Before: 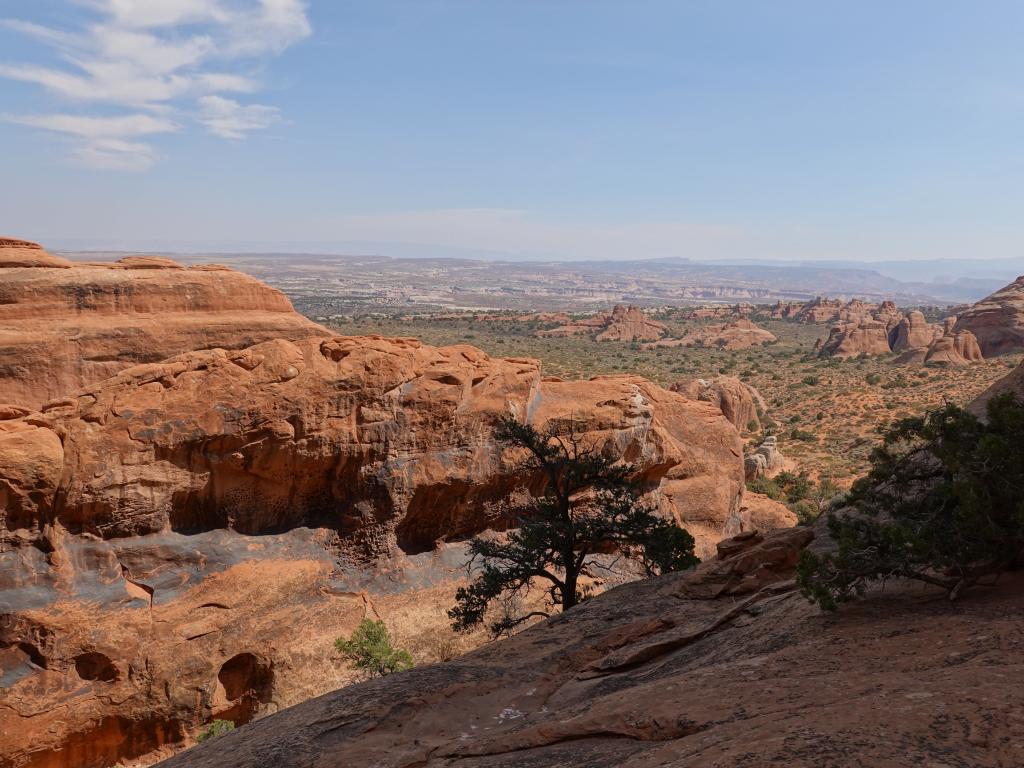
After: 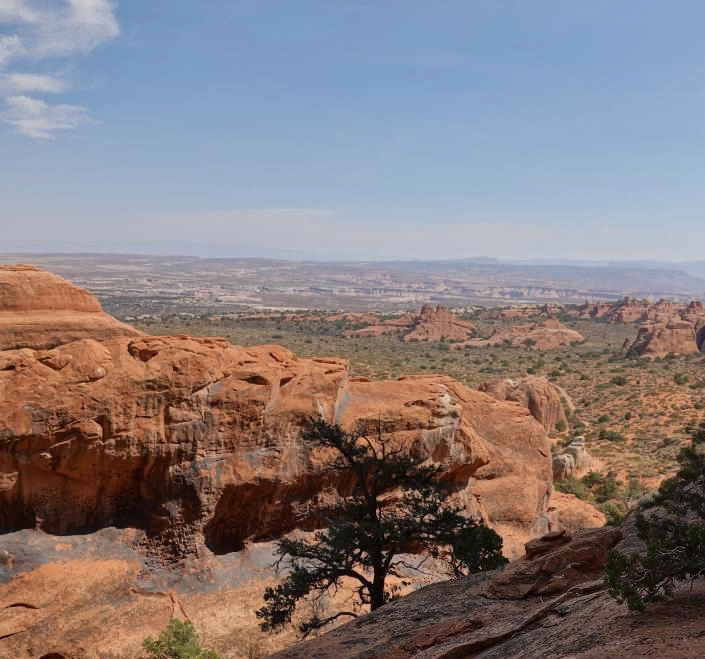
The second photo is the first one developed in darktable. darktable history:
crop: left 18.753%, right 12.37%, bottom 14.104%
shadows and highlights: soften with gaussian
